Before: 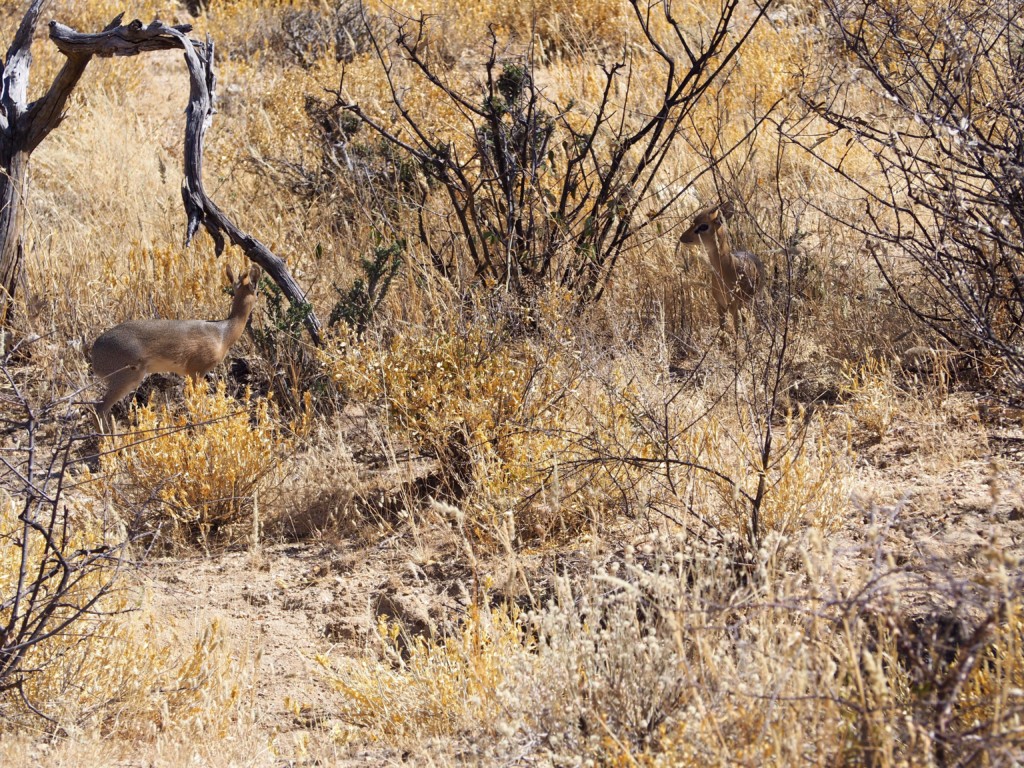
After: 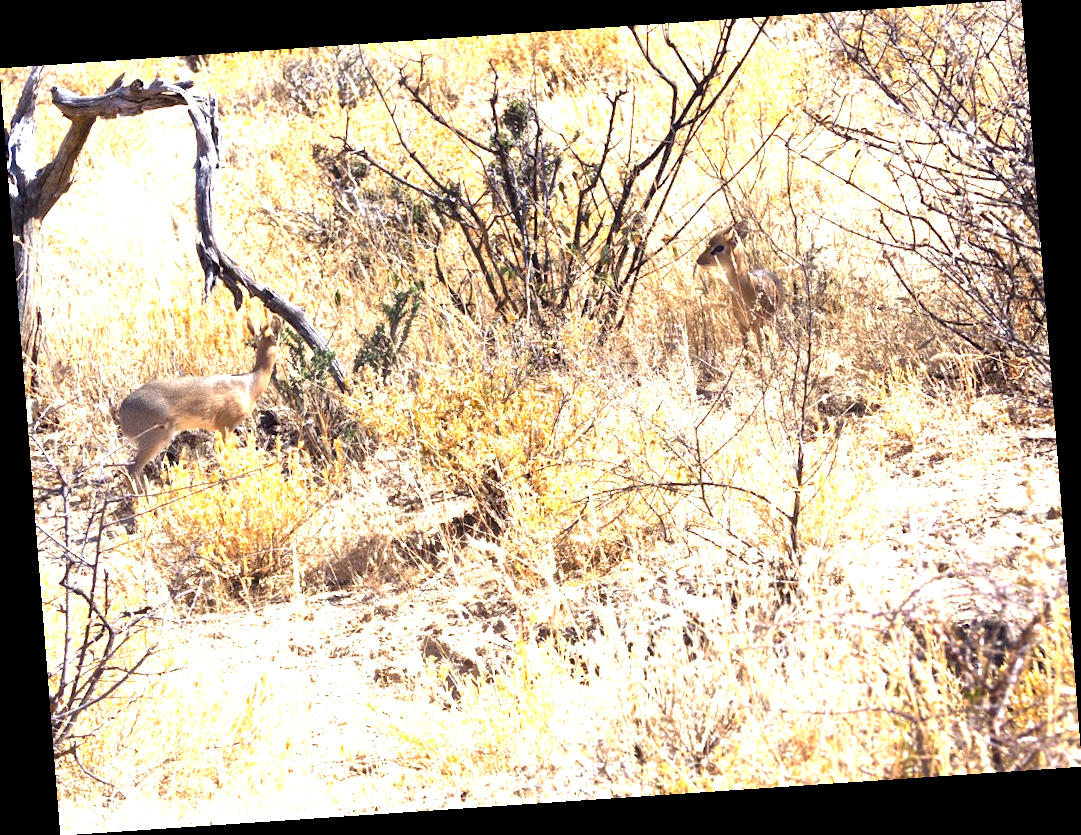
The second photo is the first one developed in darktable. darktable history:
exposure: black level correction 0.001, exposure 1.735 EV, compensate highlight preservation false
rotate and perspective: rotation -4.2°, shear 0.006, automatic cropping off
